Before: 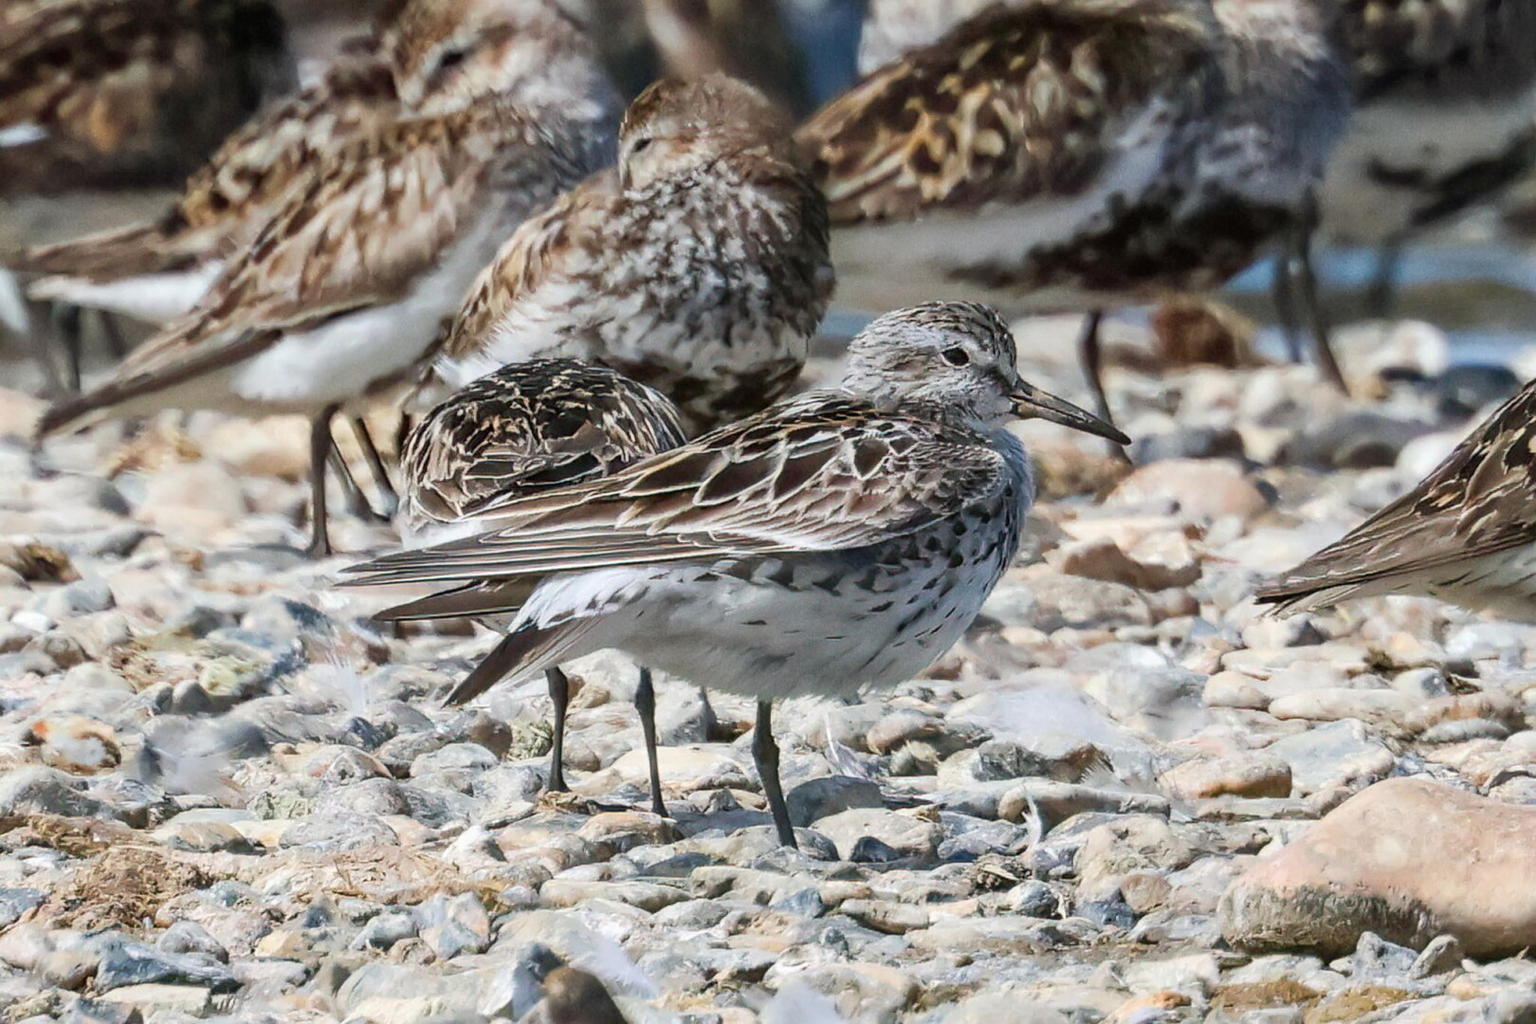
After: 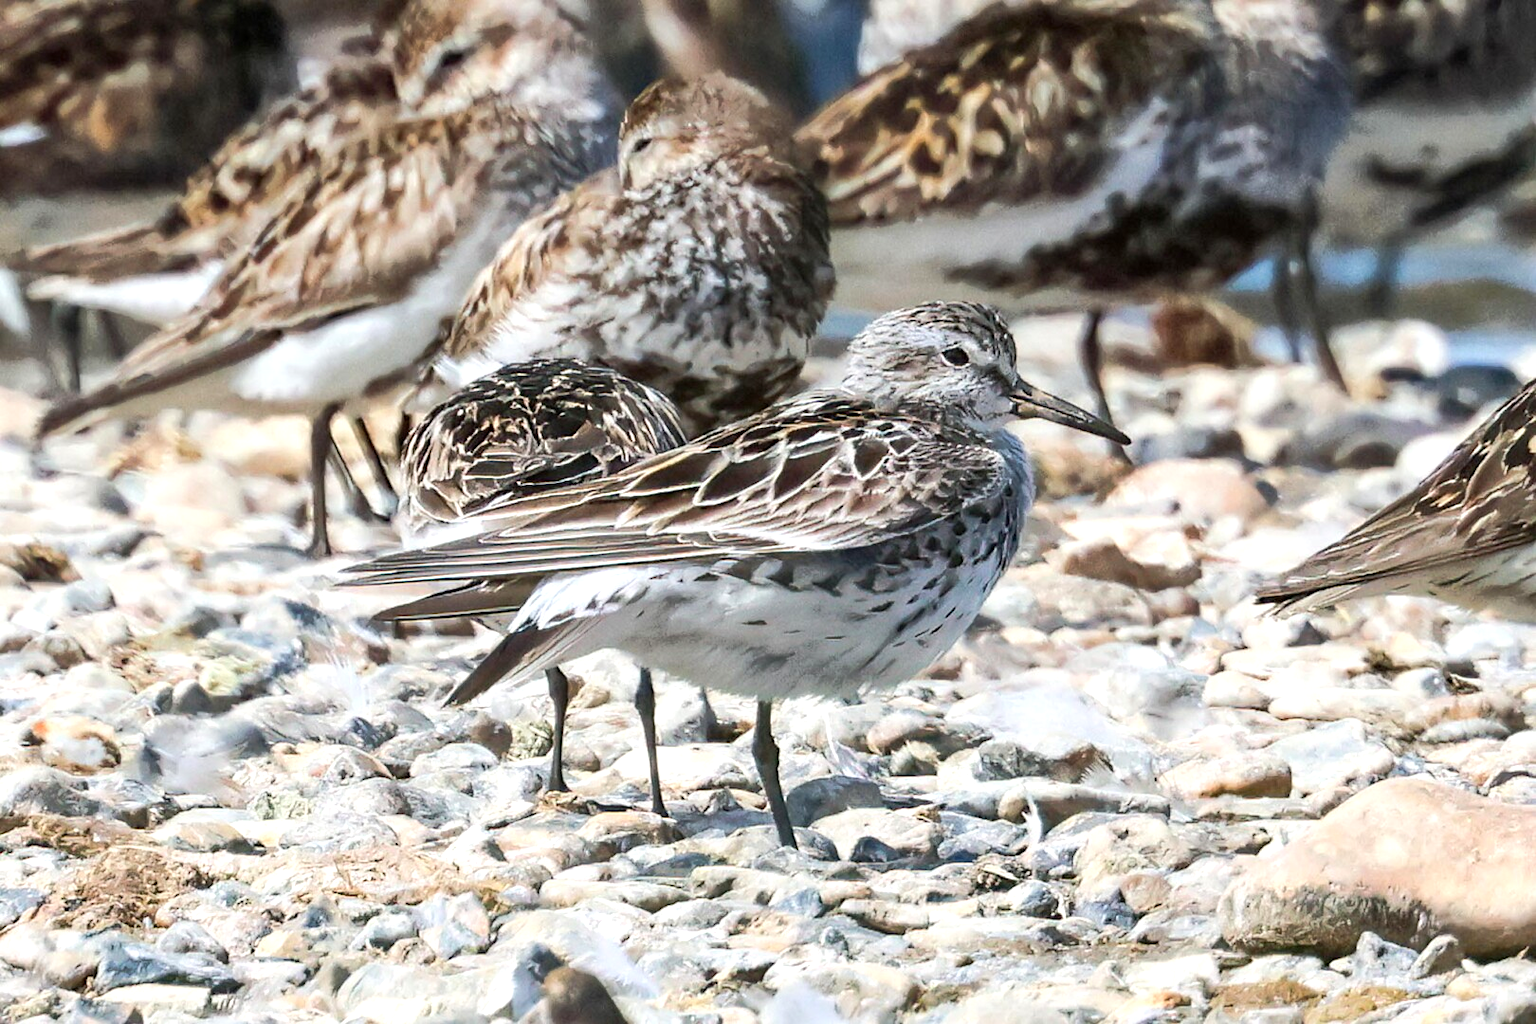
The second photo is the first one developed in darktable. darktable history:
tone curve: curves: ch0 [(0, 0) (0.003, 0.003) (0.011, 0.011) (0.025, 0.024) (0.044, 0.043) (0.069, 0.068) (0.1, 0.097) (0.136, 0.133) (0.177, 0.173) (0.224, 0.219) (0.277, 0.271) (0.335, 0.327) (0.399, 0.39) (0.468, 0.457) (0.543, 0.582) (0.623, 0.655) (0.709, 0.734) (0.801, 0.817) (0.898, 0.906) (1, 1)], color space Lab, linked channels, preserve colors none
exposure: black level correction 0.001, exposure 0.499 EV, compensate exposure bias true, compensate highlight preservation false
sharpen: radius 5.333, amount 0.316, threshold 26.143
